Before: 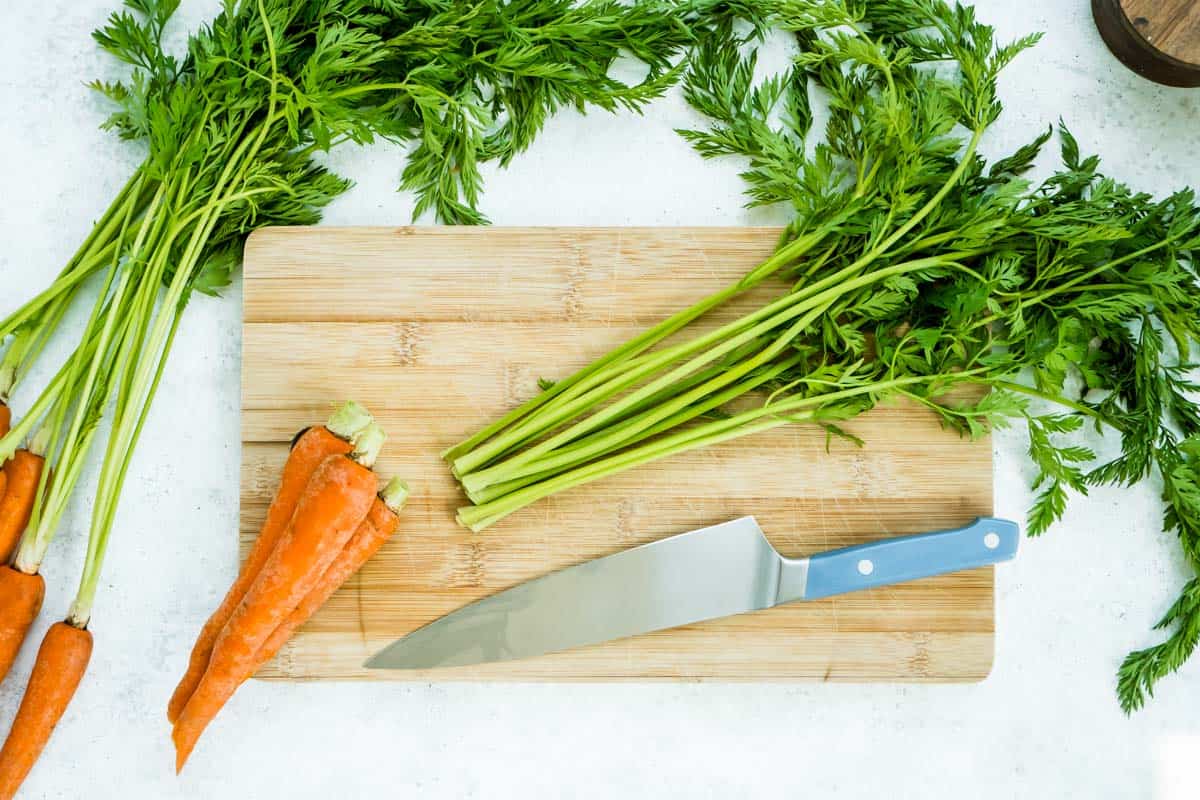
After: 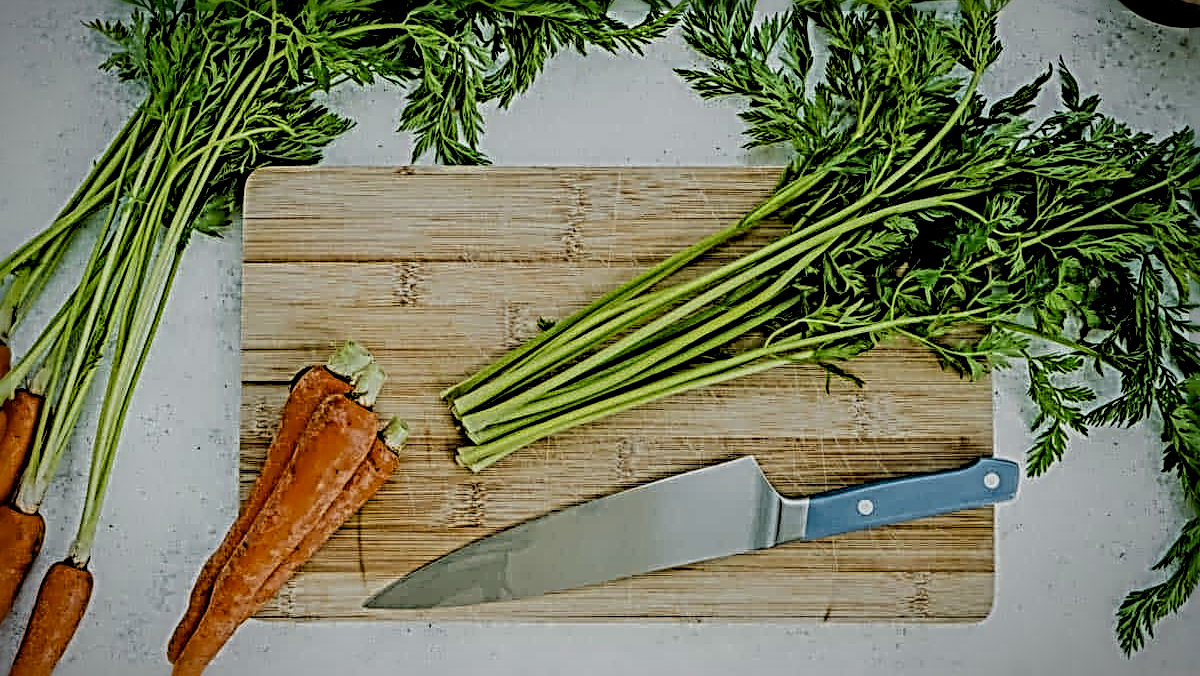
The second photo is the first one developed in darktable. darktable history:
local contrast: highlights 20%, shadows 69%, detail 170%
crop: top 7.591%, bottom 7.851%
exposure: compensate exposure bias true, compensate highlight preservation false
sharpen: radius 4.003, amount 1.984
vignetting: fall-off start 79.2%, saturation 0.04, width/height ratio 1.328
filmic rgb: black relative exposure -4.78 EV, white relative exposure 4.02 EV, threshold 3.04 EV, hardness 2.8, color science v6 (2022), enable highlight reconstruction true
